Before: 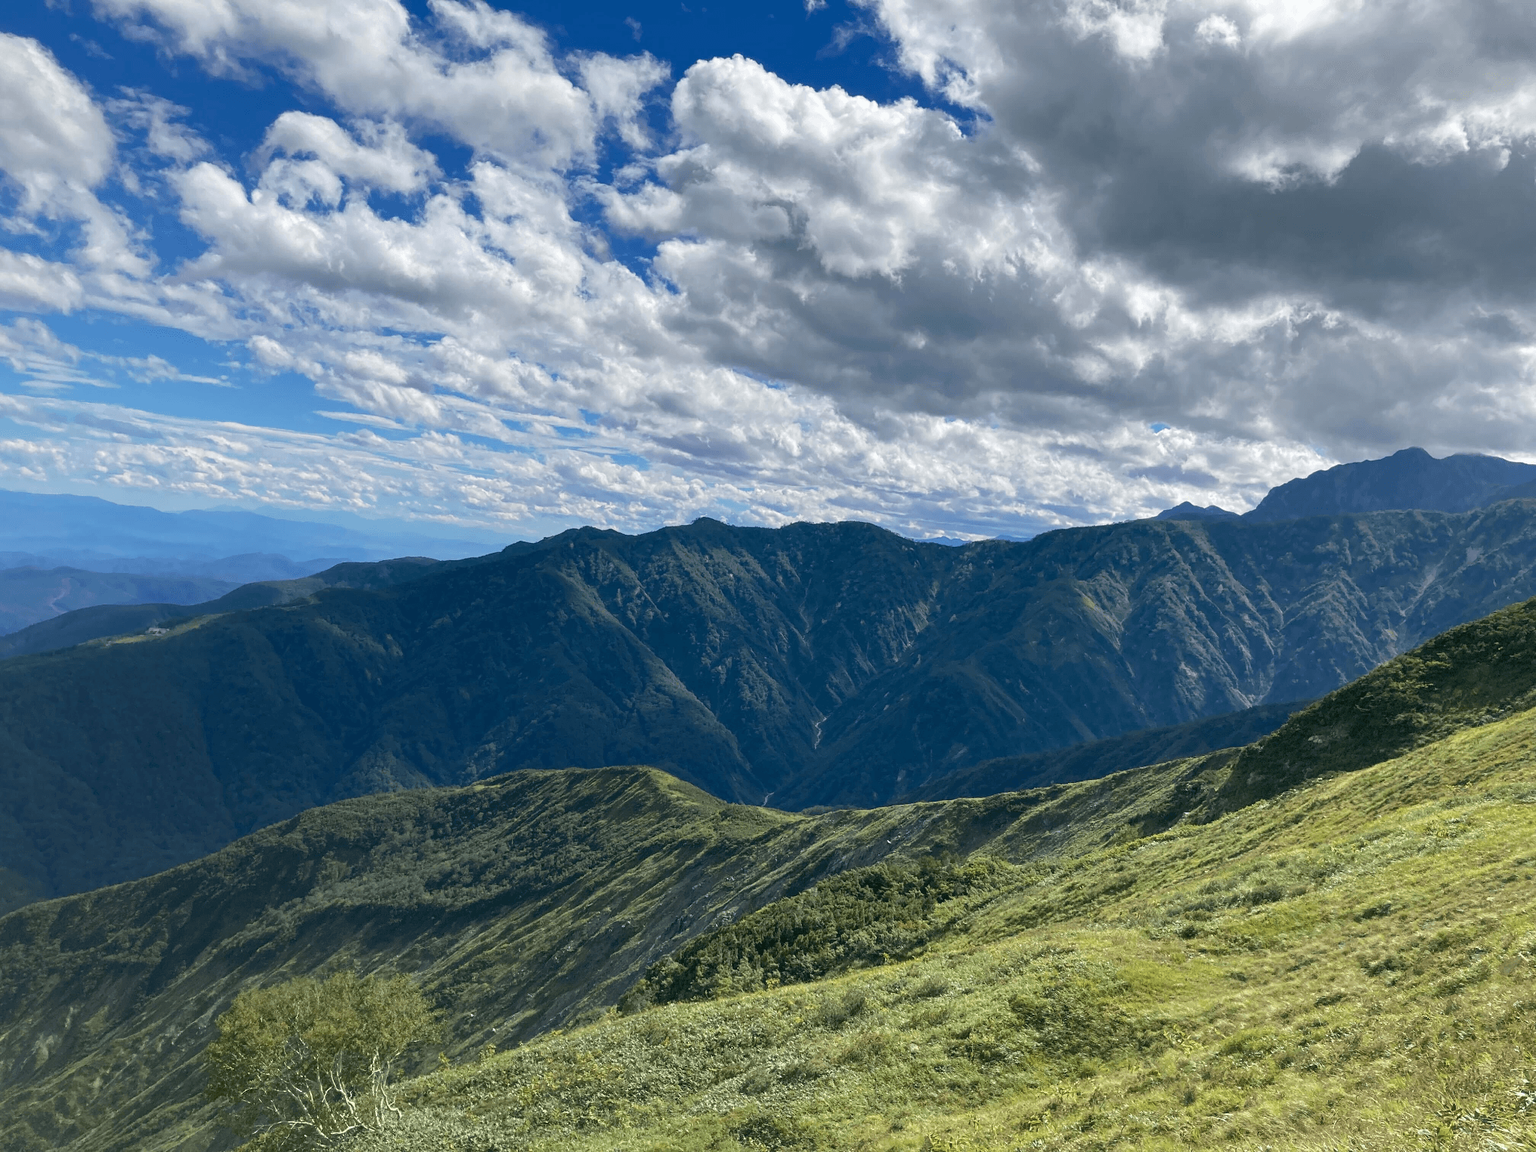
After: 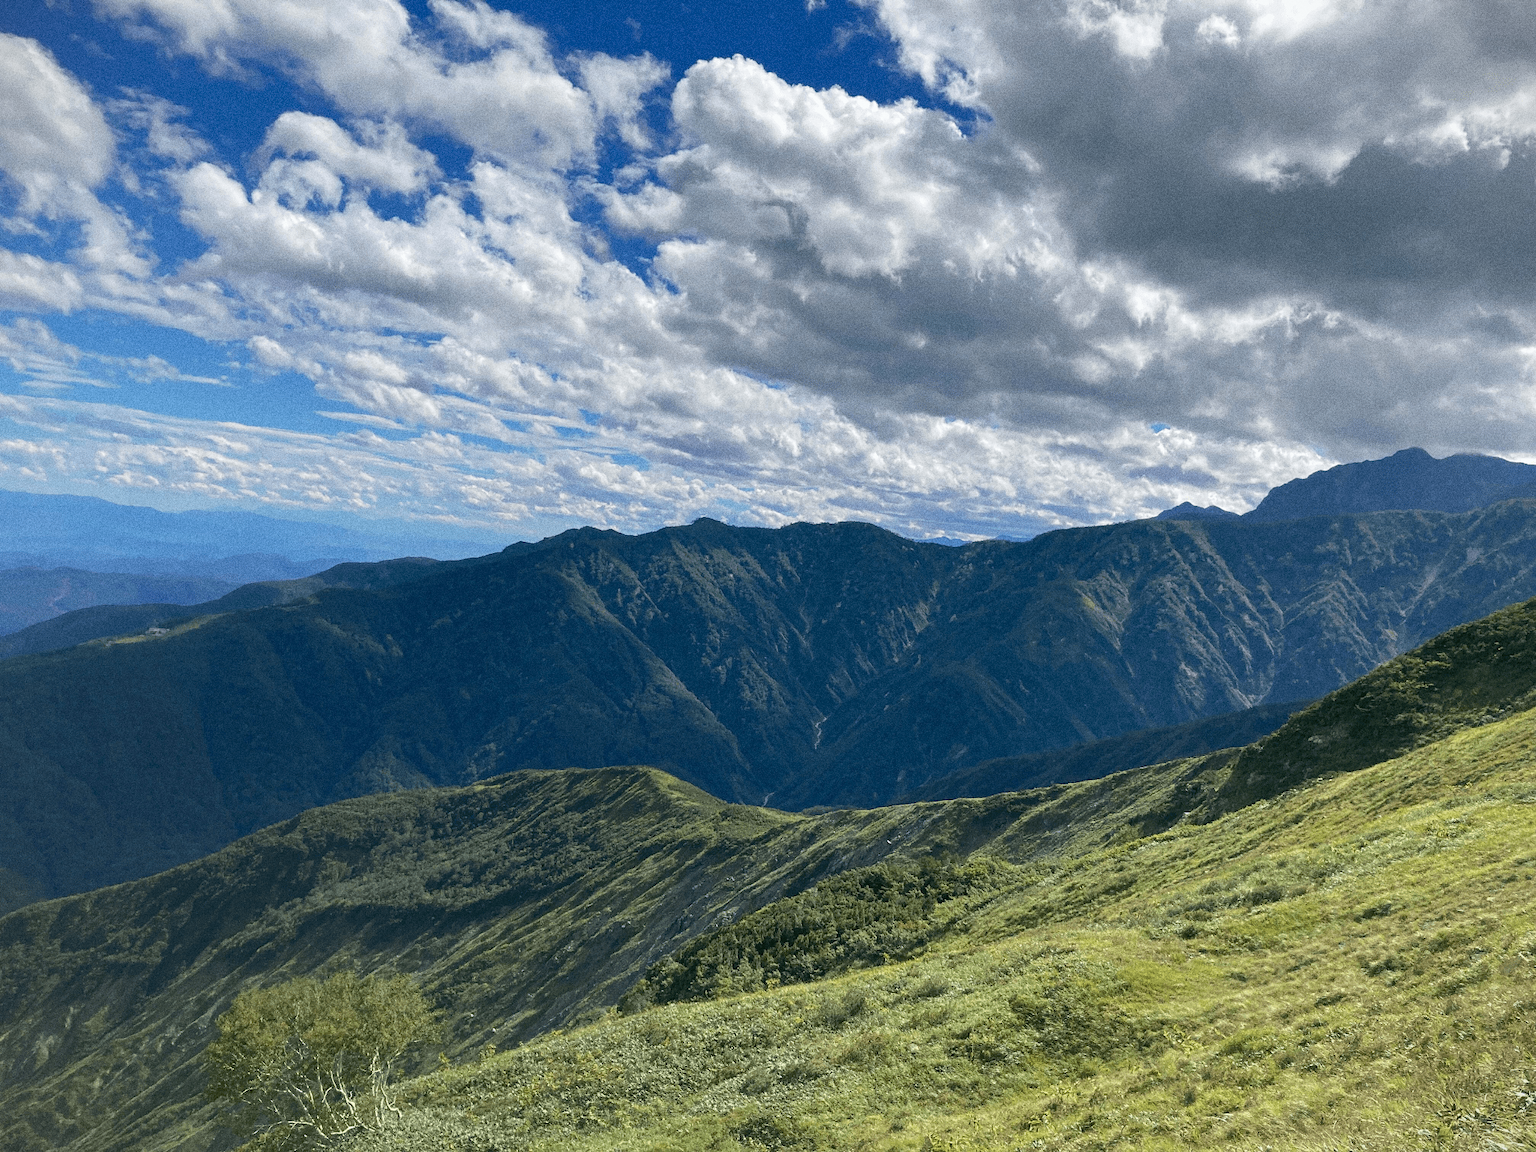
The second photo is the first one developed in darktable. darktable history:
vignetting: fall-off start 97.28%, fall-off radius 79%, brightness -0.462, saturation -0.3, width/height ratio 1.114, dithering 8-bit output, unbound false
grain: coarseness 0.09 ISO, strength 40%
